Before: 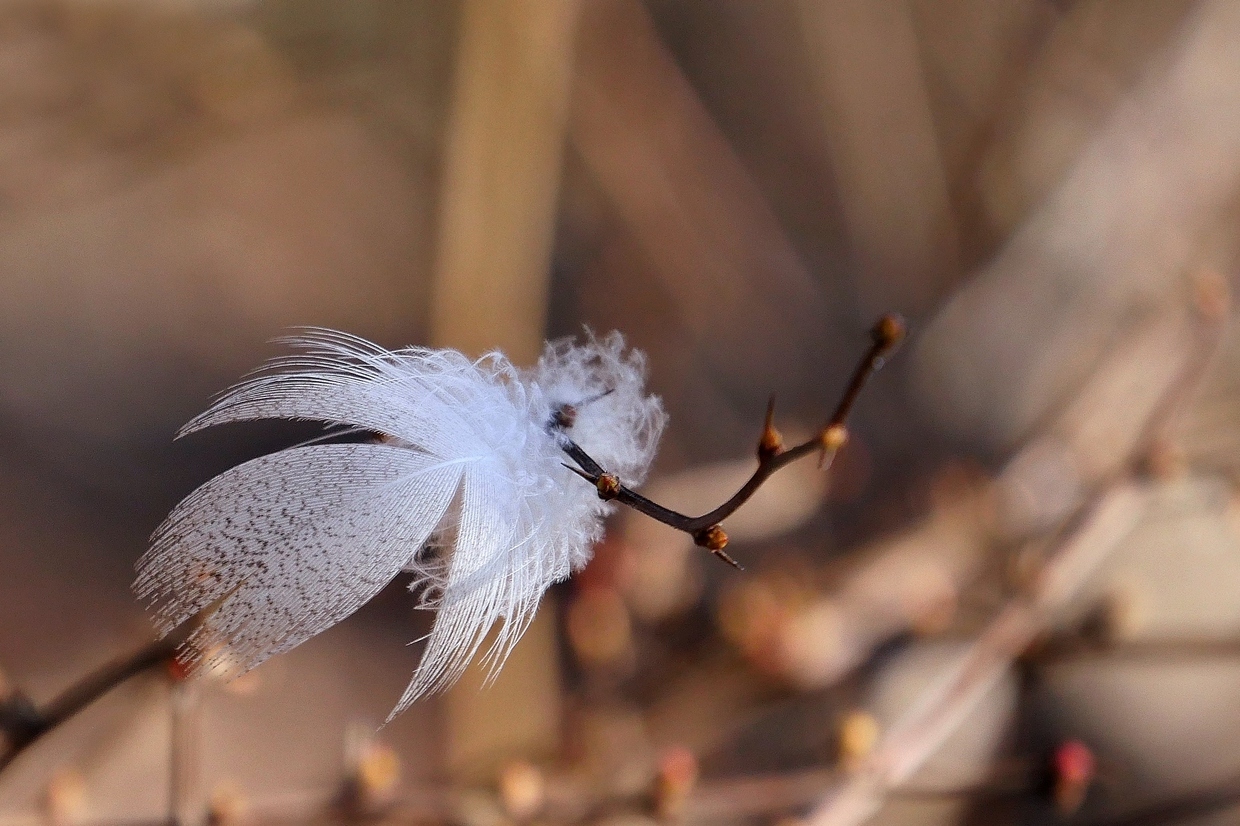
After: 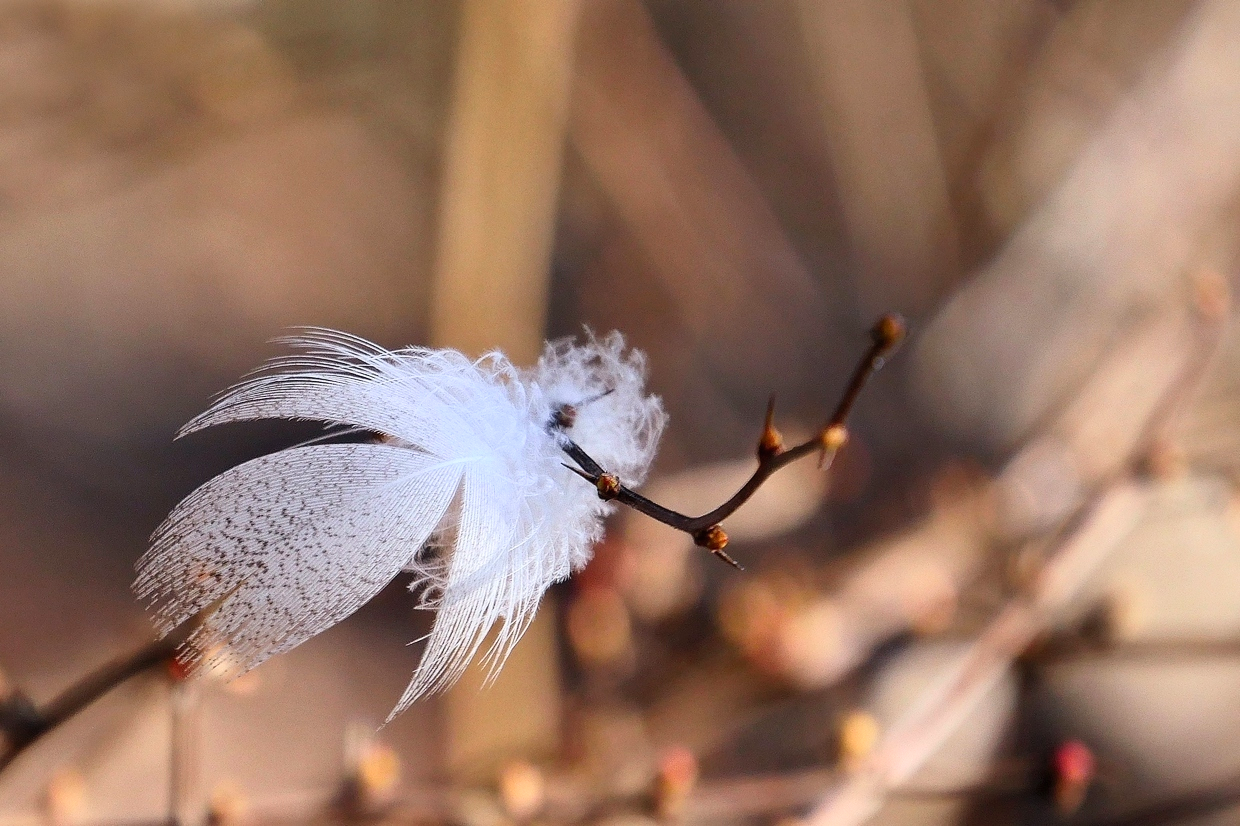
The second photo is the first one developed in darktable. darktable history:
contrast brightness saturation: contrast 0.2, brightness 0.142, saturation 0.147
